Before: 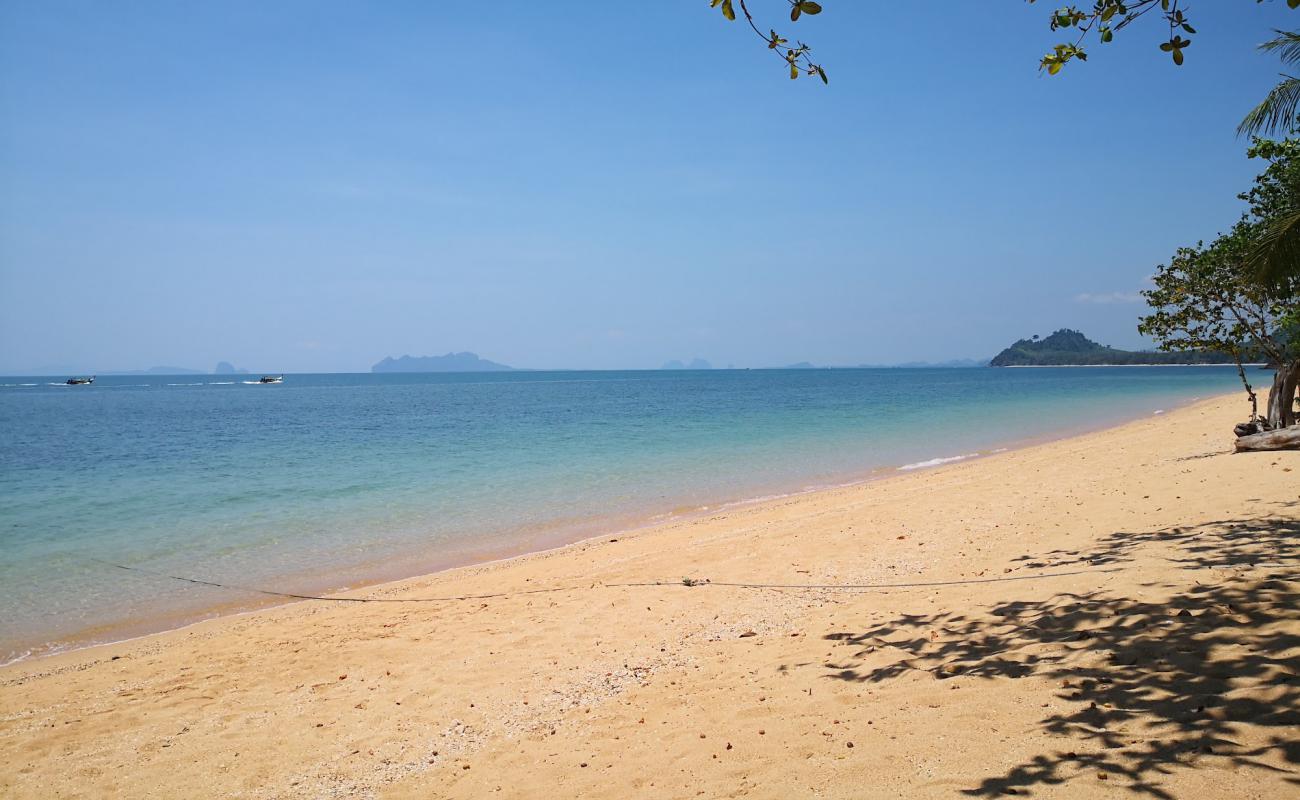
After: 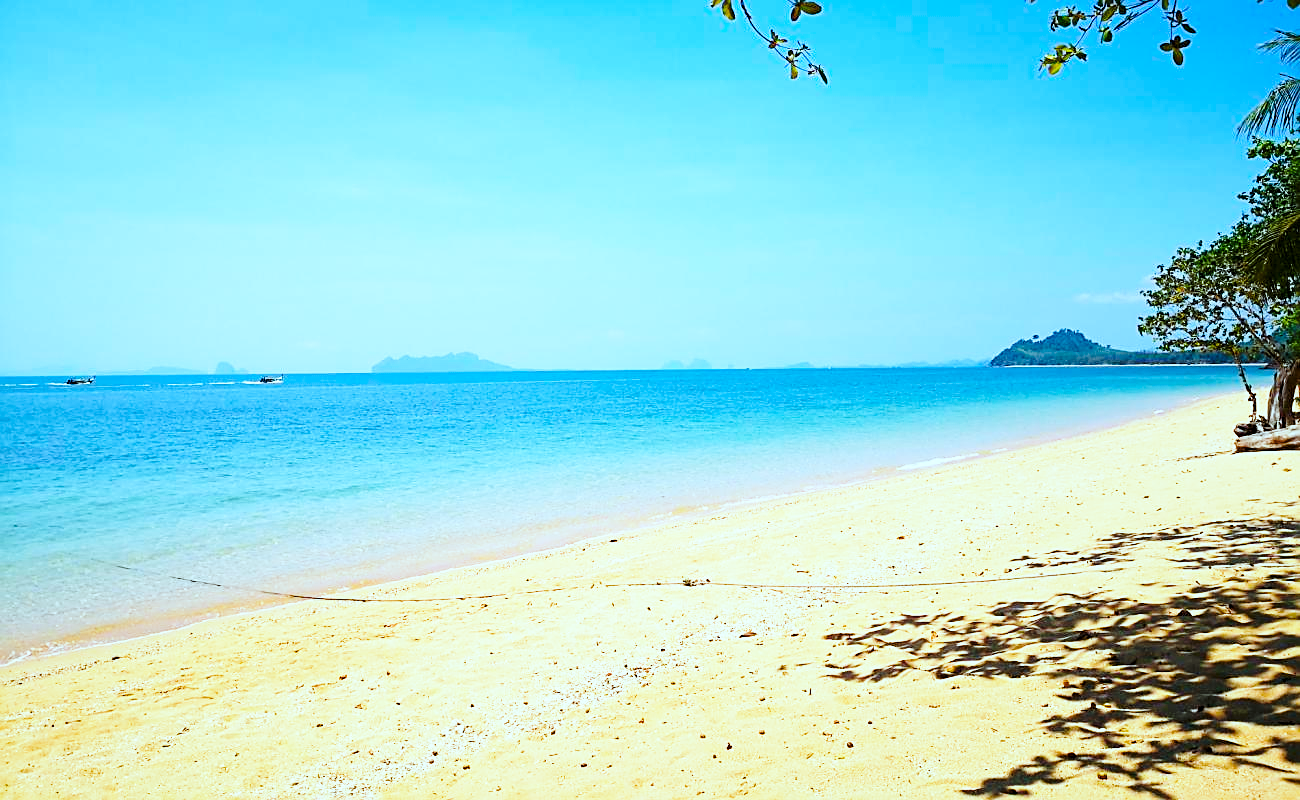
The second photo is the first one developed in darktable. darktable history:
color balance rgb: shadows lift › chroma 0.753%, shadows lift › hue 115.44°, perceptual saturation grading › global saturation 38.991%
exposure: black level correction 0.004, exposure 0.421 EV, compensate exposure bias true, compensate highlight preservation false
base curve: curves: ch0 [(0, 0) (0.028, 0.03) (0.121, 0.232) (0.46, 0.748) (0.859, 0.968) (1, 1)], preserve colors none
tone equalizer: edges refinement/feathering 500, mask exposure compensation -1.57 EV, preserve details no
sharpen: on, module defaults
color correction: highlights a* -9.96, highlights b* -10.29
